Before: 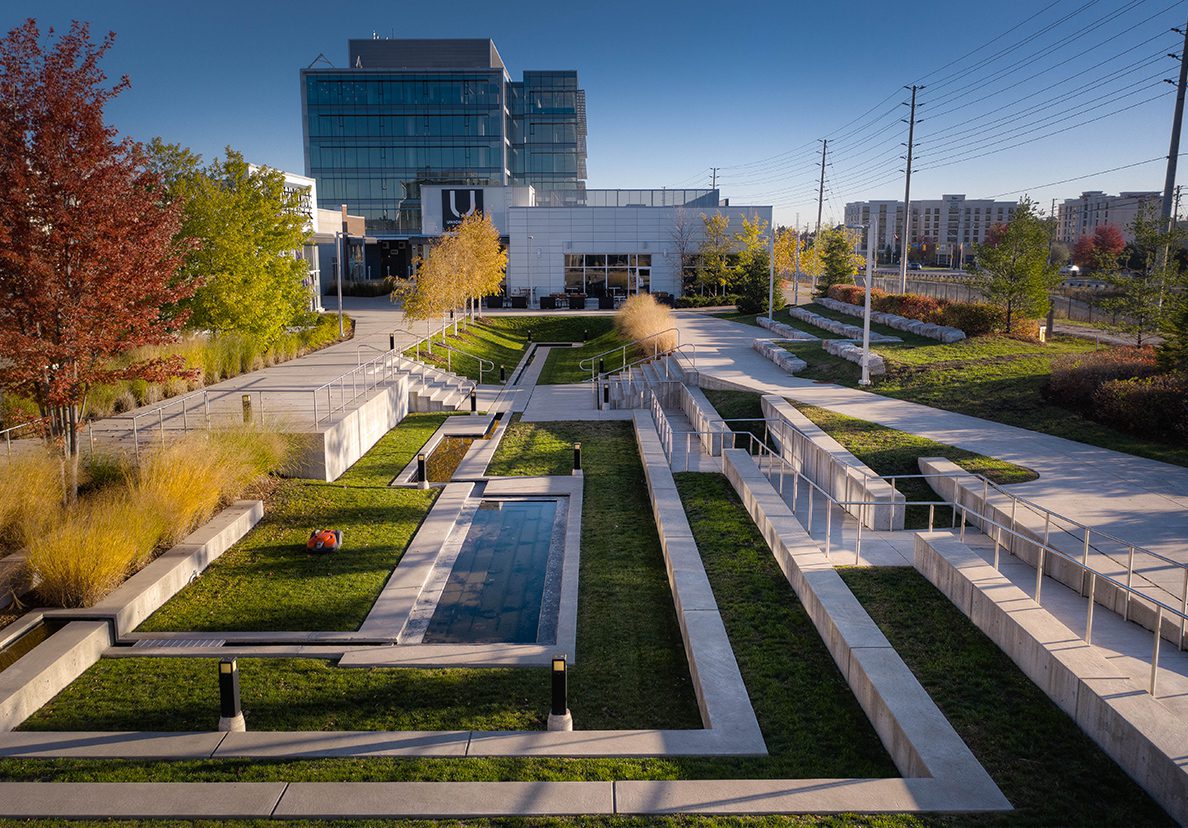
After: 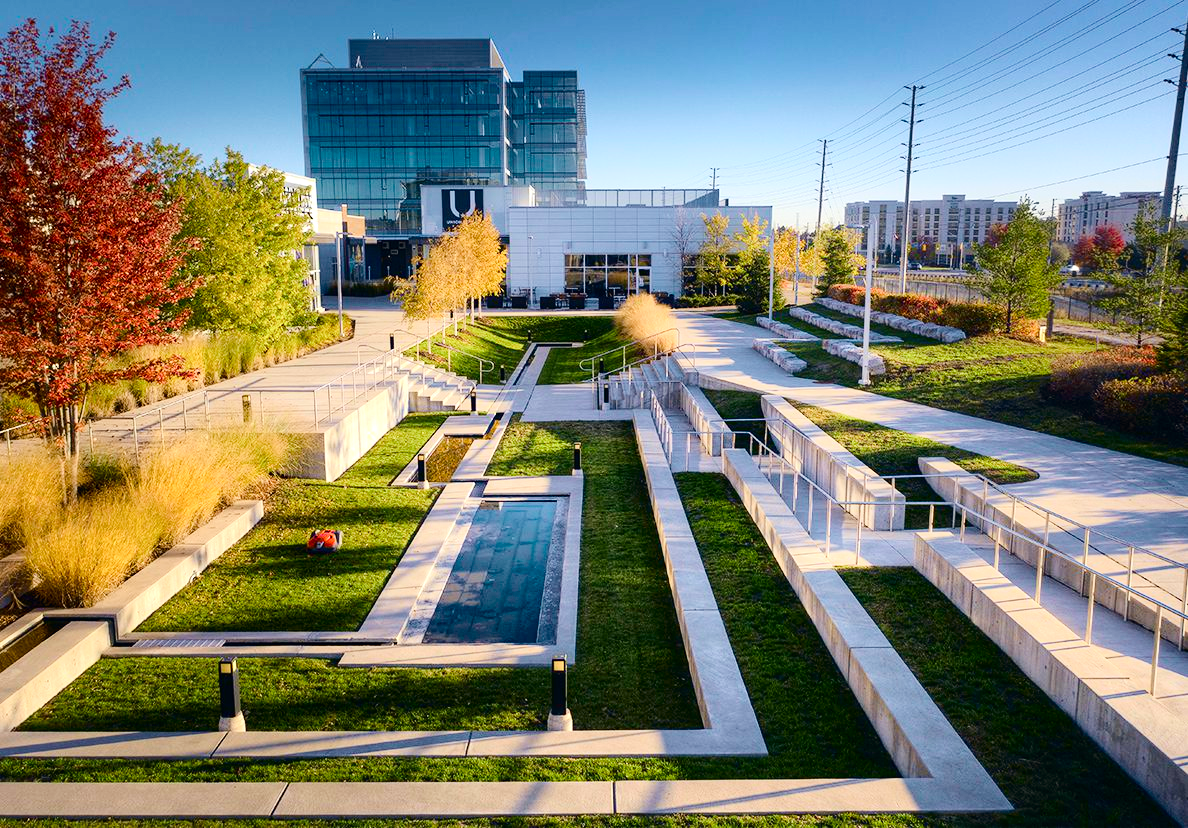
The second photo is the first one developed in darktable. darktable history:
color correction: highlights a* 0.207, highlights b* 2.7, shadows a* -0.874, shadows b* -4.78
tone curve: curves: ch0 [(0, 0) (0.114, 0.083) (0.291, 0.3) (0.447, 0.535) (0.602, 0.712) (0.772, 0.864) (0.999, 0.978)]; ch1 [(0, 0) (0.389, 0.352) (0.458, 0.433) (0.486, 0.474) (0.509, 0.505) (0.535, 0.541) (0.555, 0.557) (0.677, 0.724) (1, 1)]; ch2 [(0, 0) (0.369, 0.388) (0.449, 0.431) (0.501, 0.5) (0.528, 0.552) (0.561, 0.596) (0.697, 0.721) (1, 1)], color space Lab, independent channels, preserve colors none
color balance rgb: perceptual saturation grading › global saturation 20%, perceptual saturation grading › highlights -50%, perceptual saturation grading › shadows 30%, perceptual brilliance grading › global brilliance 10%, perceptual brilliance grading › shadows 15%
